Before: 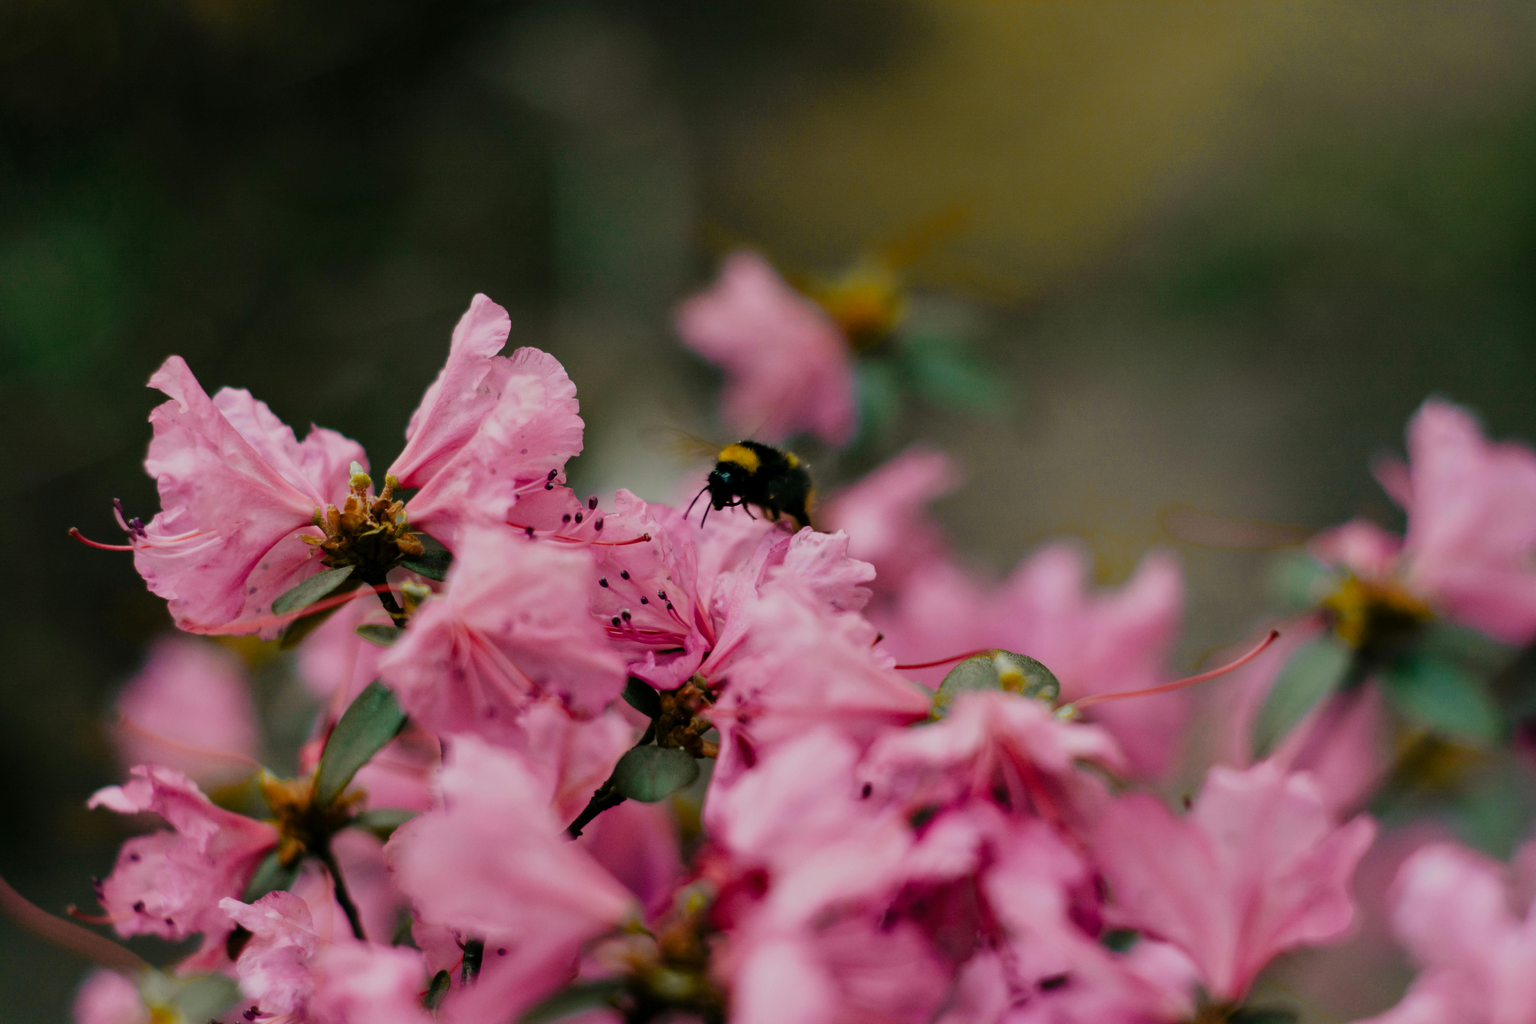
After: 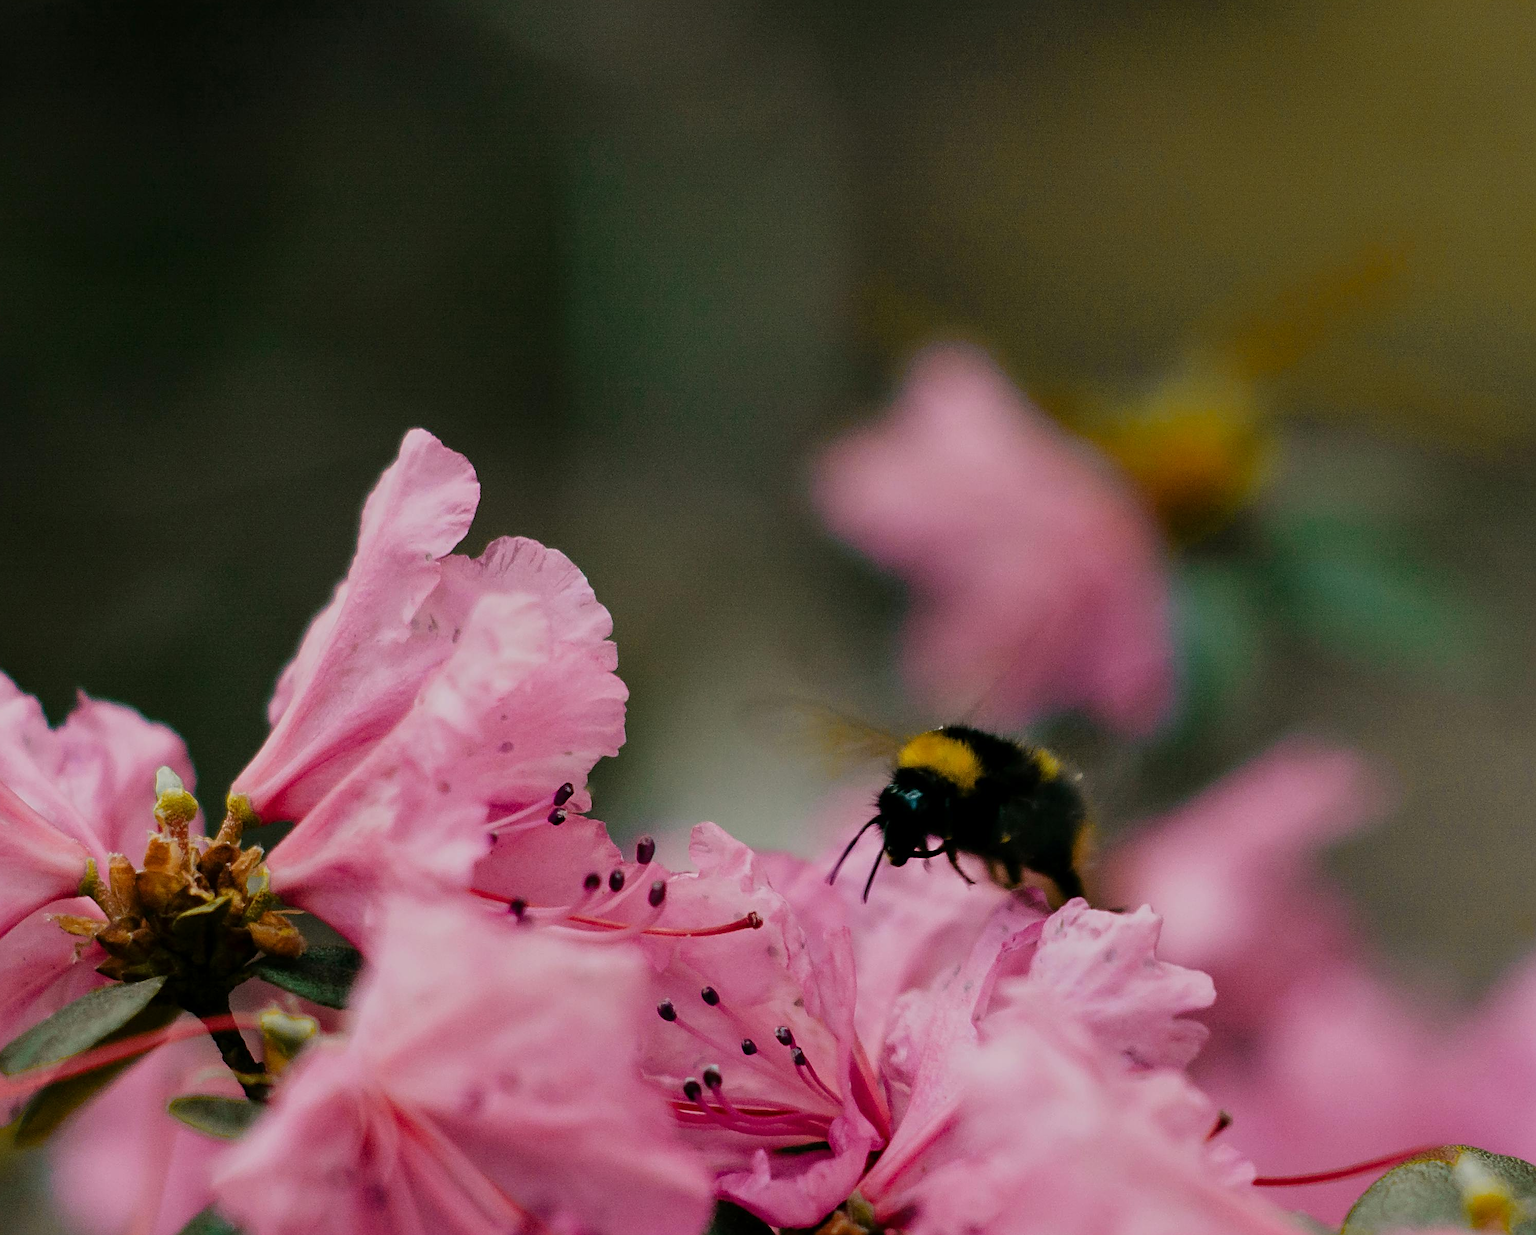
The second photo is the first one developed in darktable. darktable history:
crop: left 17.782%, top 7.901%, right 32.591%, bottom 32.176%
sharpen: radius 2.533, amount 0.628
